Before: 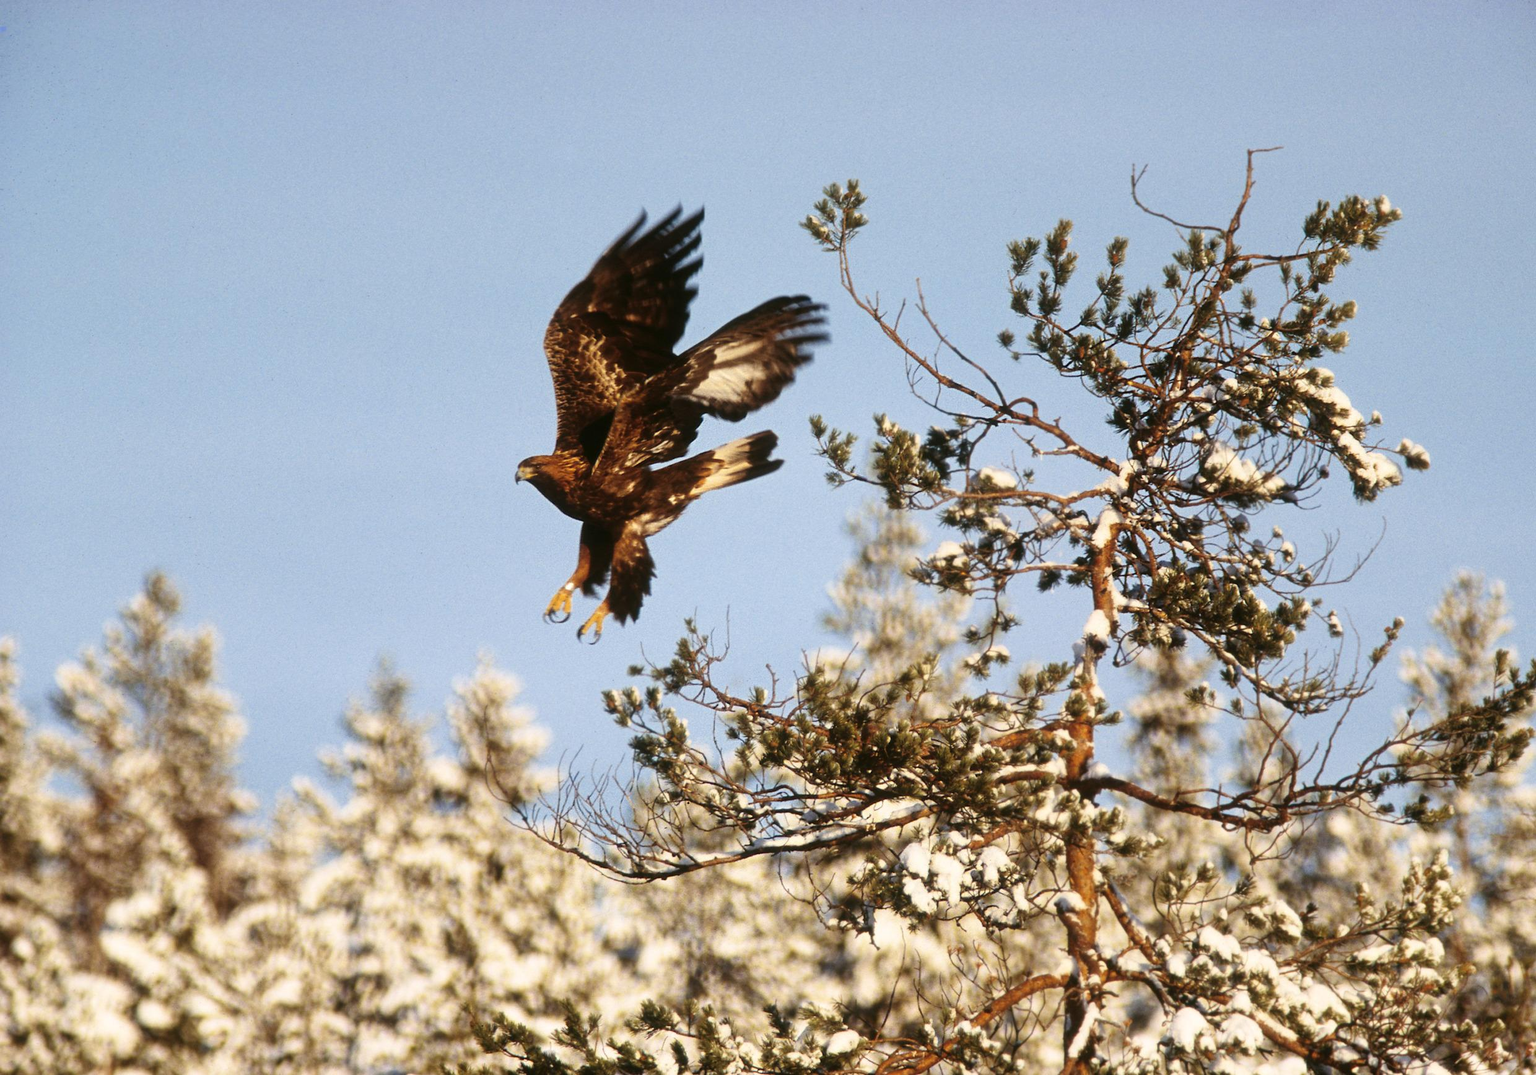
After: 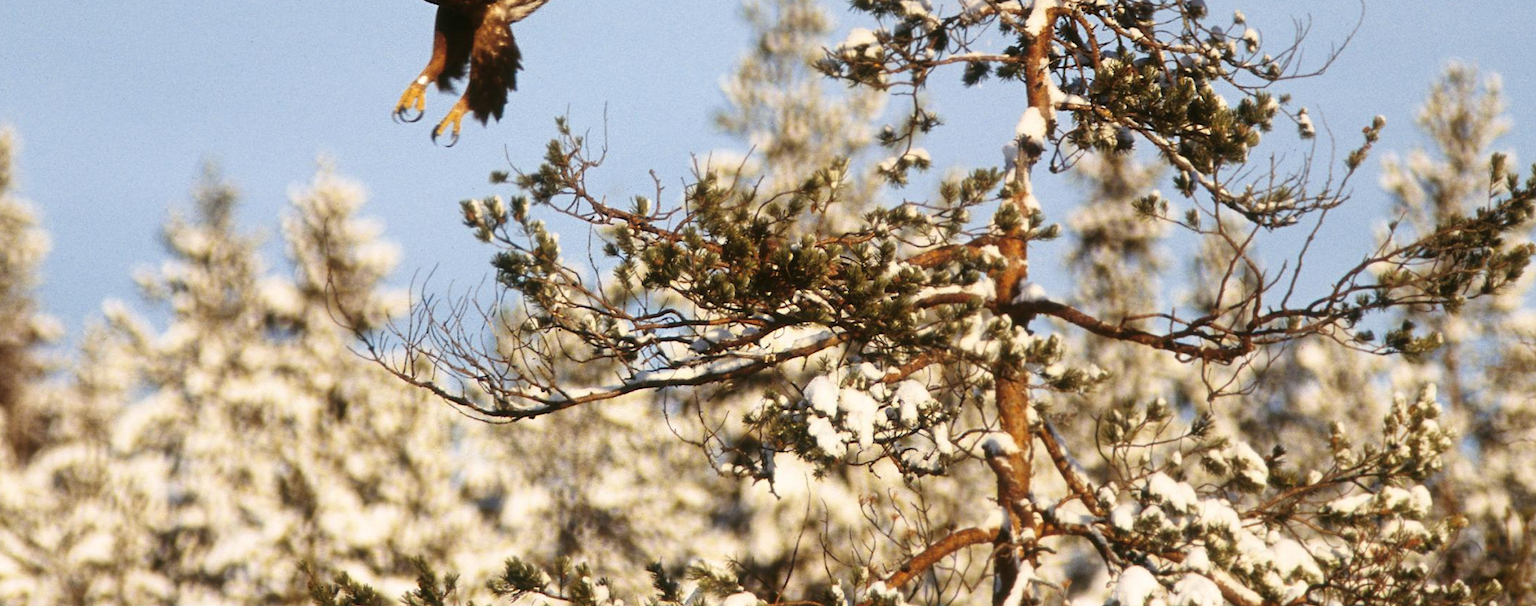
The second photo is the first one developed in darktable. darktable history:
shadows and highlights: radius 331.84, shadows 53.55, highlights -100, compress 94.63%, highlights color adjustment 73.23%, soften with gaussian
crop and rotate: left 13.306%, top 48.129%, bottom 2.928%
